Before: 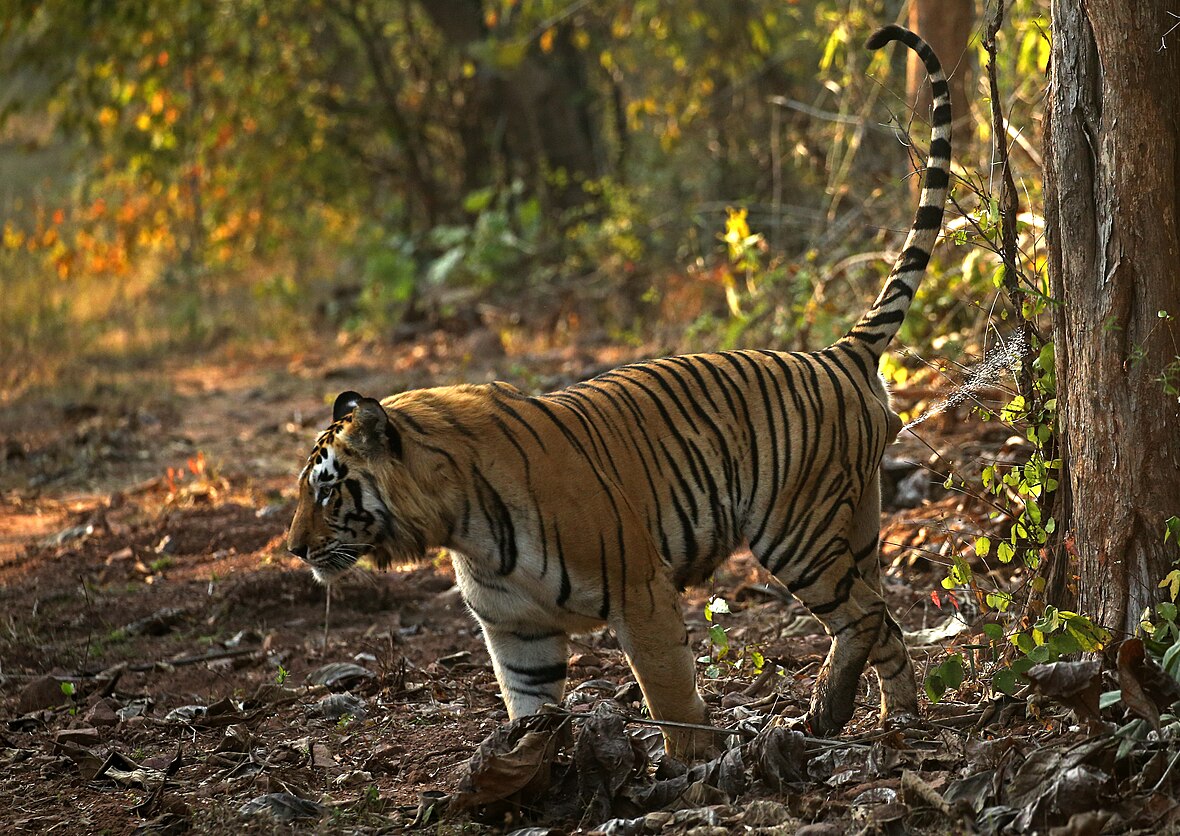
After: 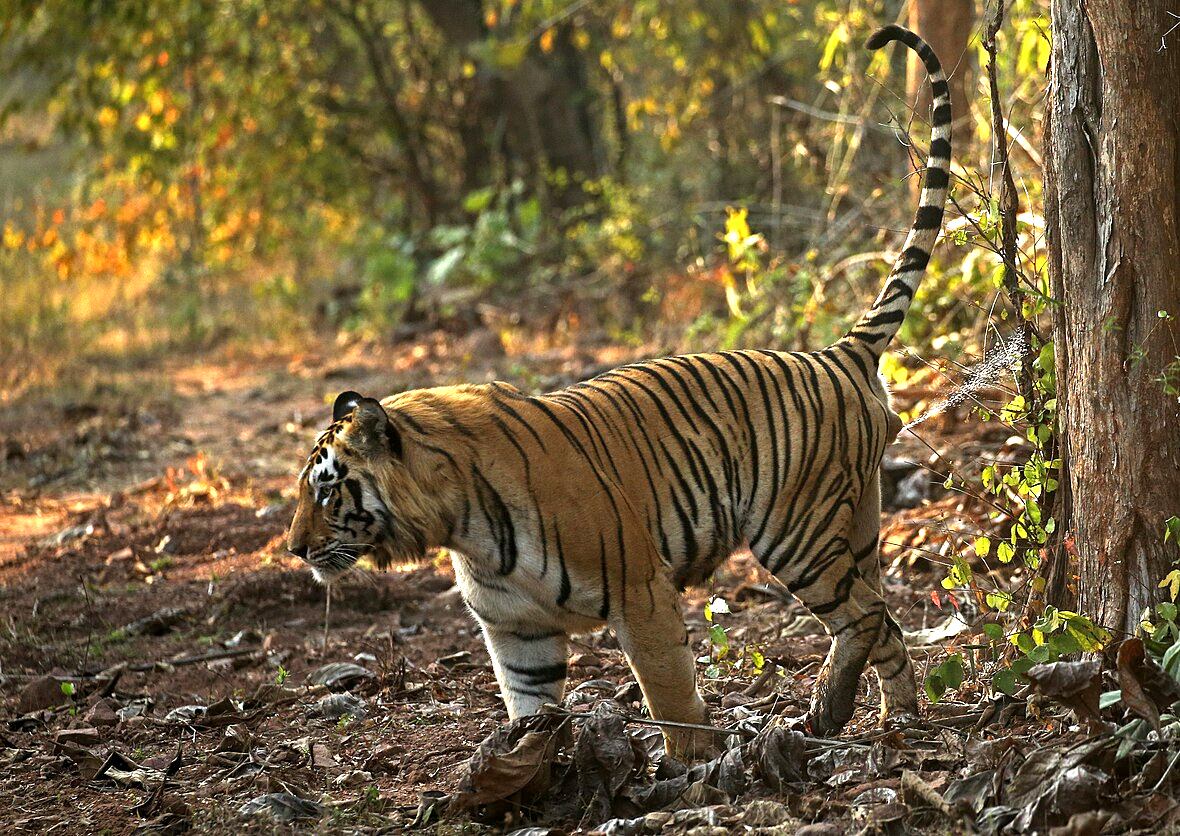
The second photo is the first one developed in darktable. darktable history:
local contrast: highlights 100%, shadows 100%, detail 120%, midtone range 0.2
exposure: exposure 0.7 EV, compensate highlight preservation false
